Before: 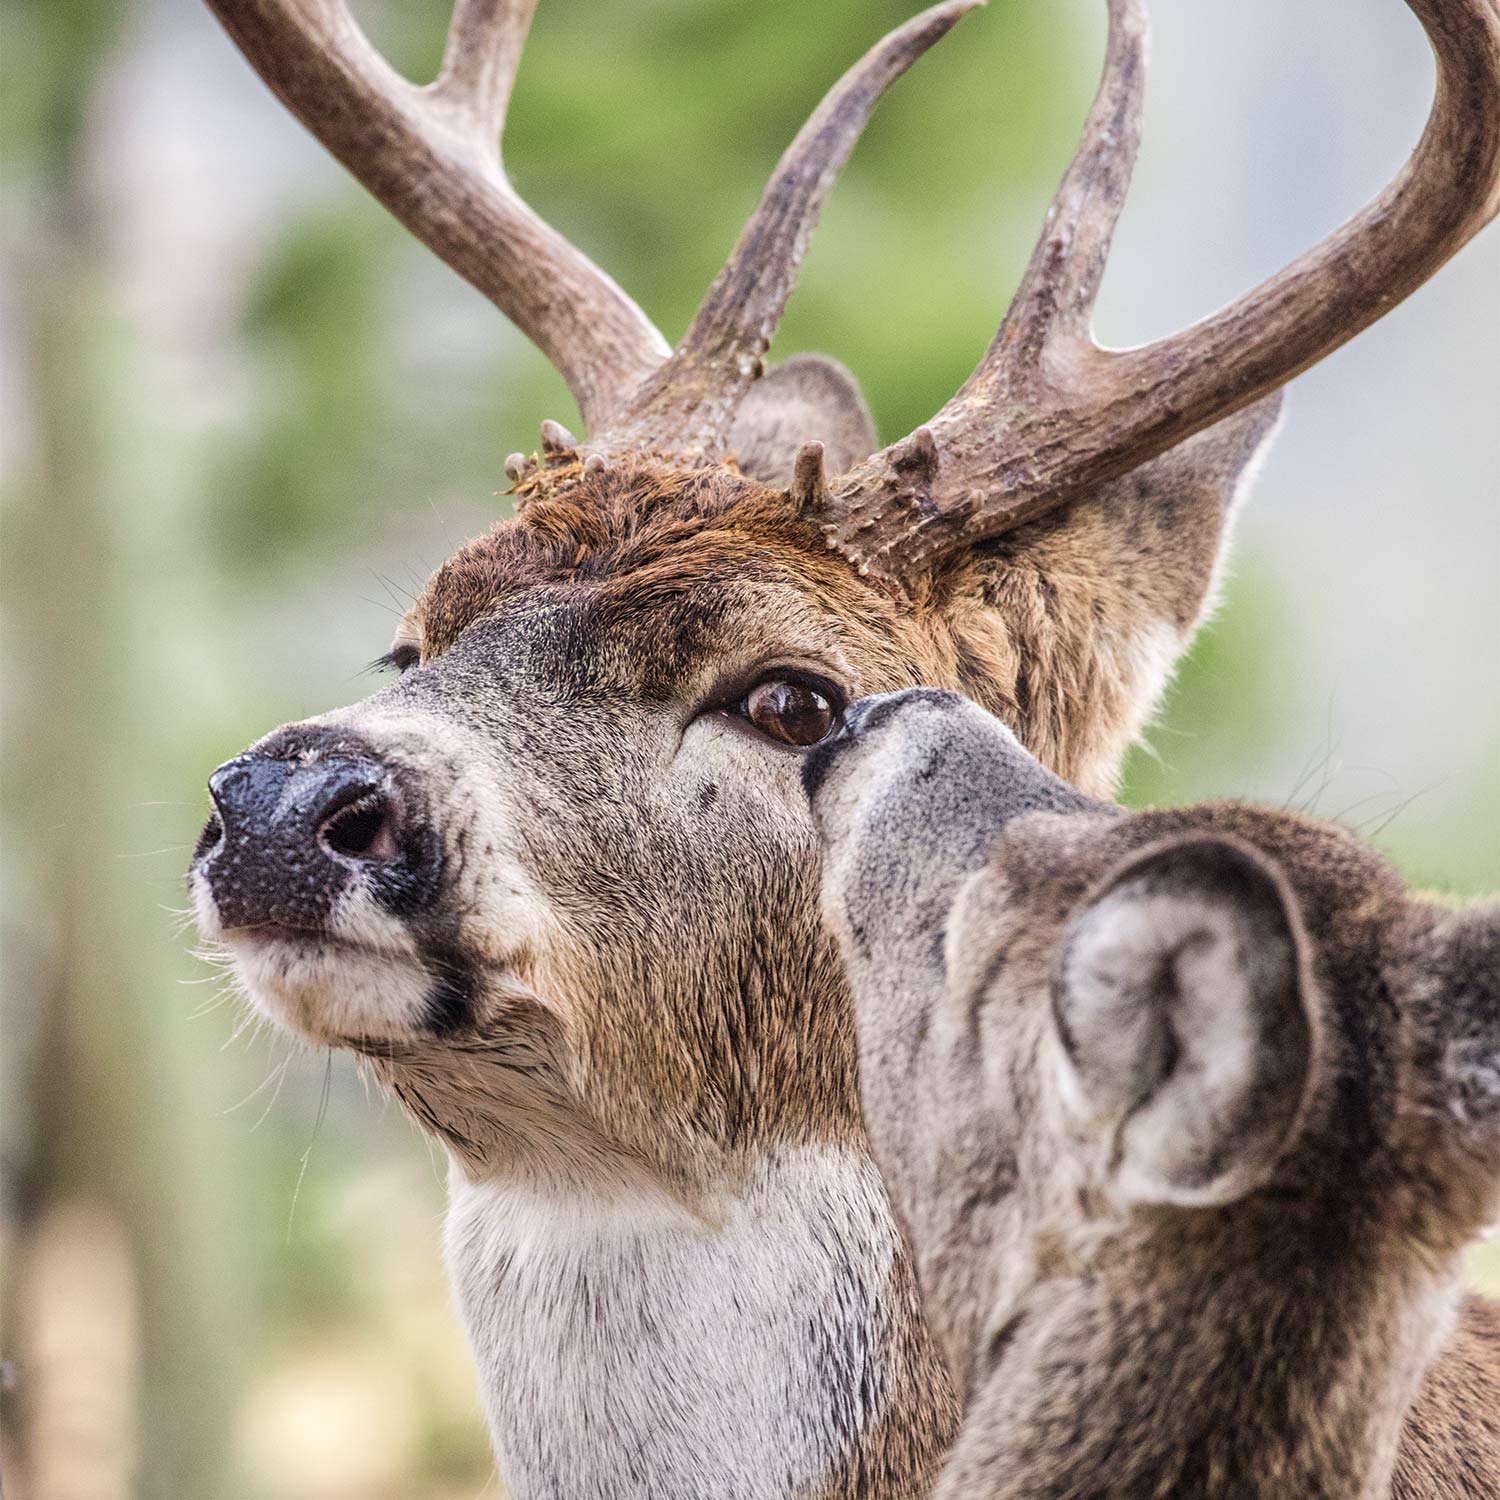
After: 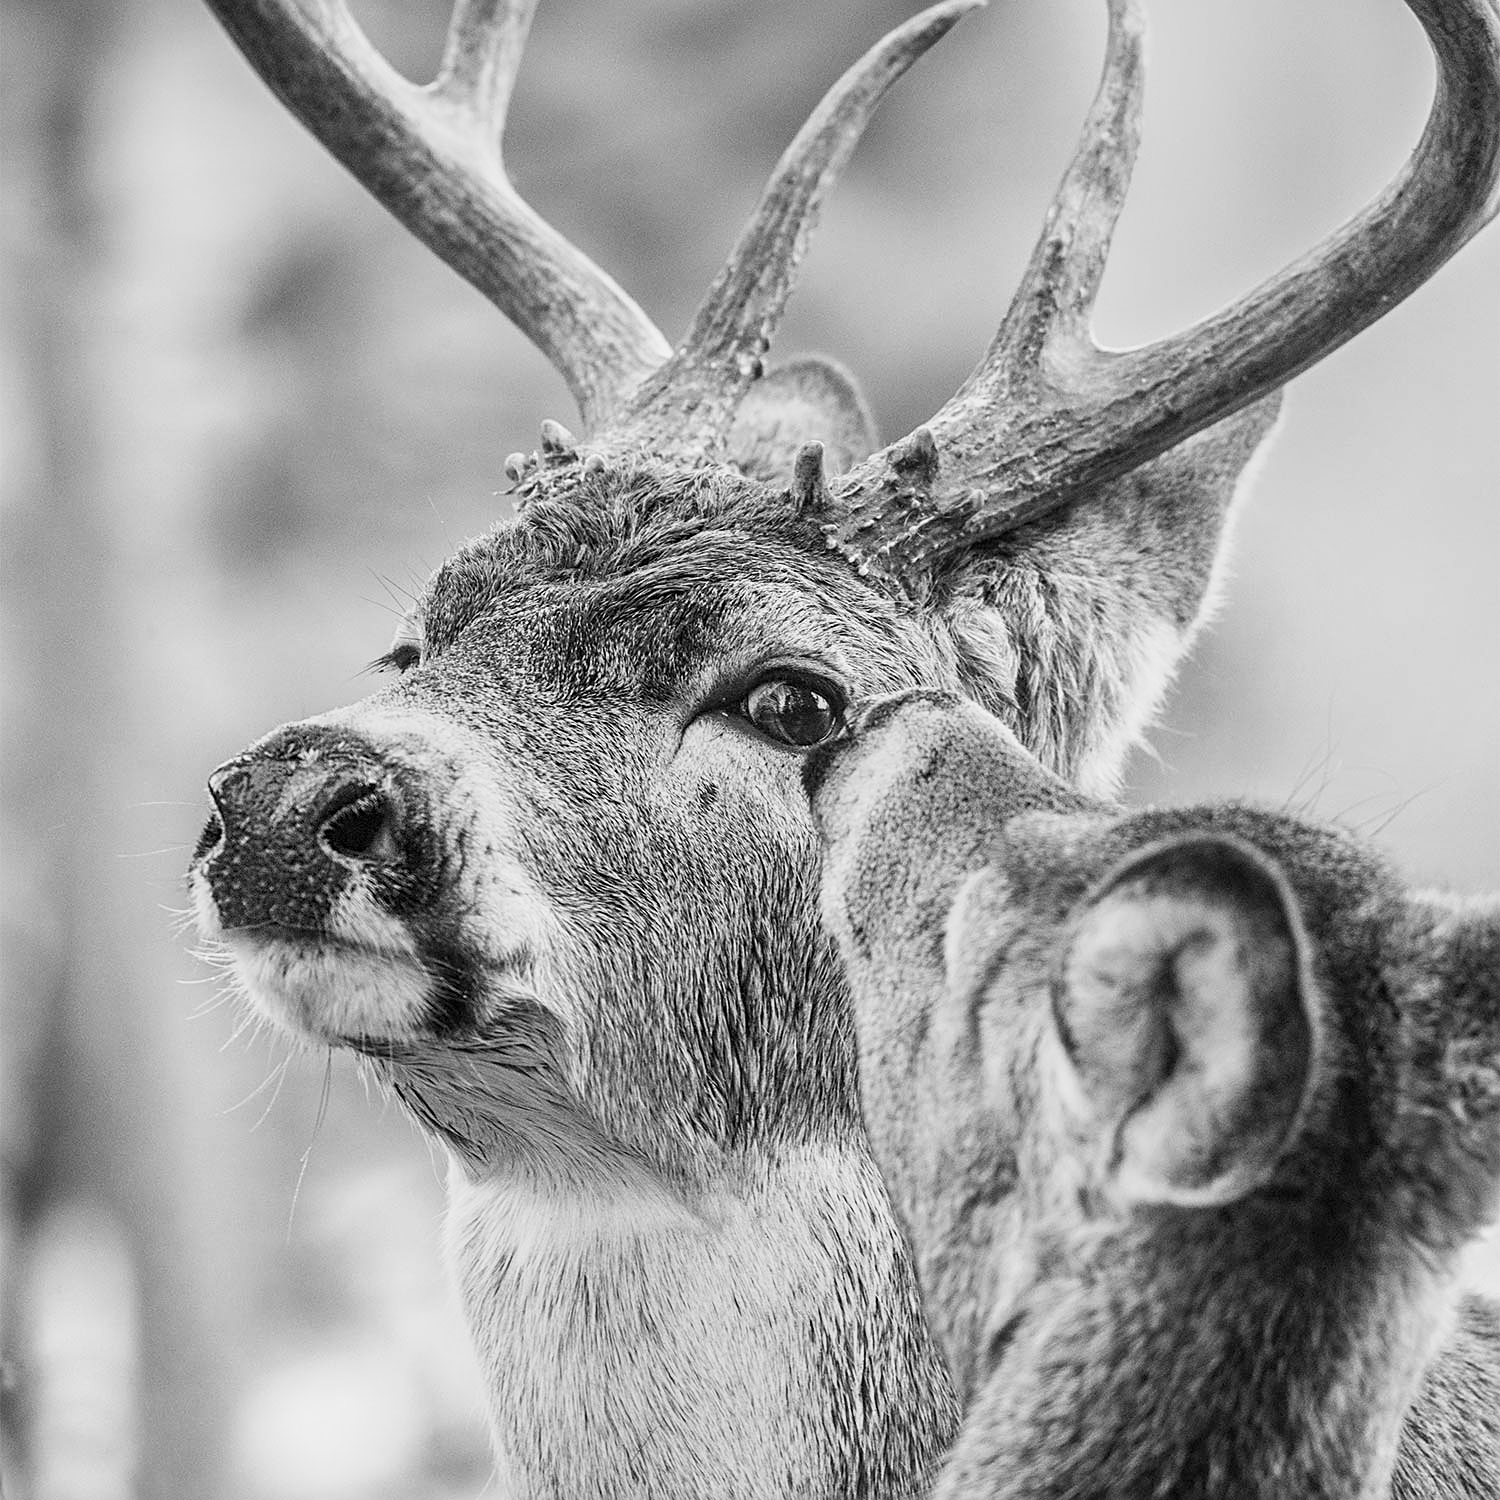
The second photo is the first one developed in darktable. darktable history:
monochrome: a 26.22, b 42.67, size 0.8
base curve: curves: ch0 [(0, 0) (0.666, 0.806) (1, 1)]
sharpen: on, module defaults
